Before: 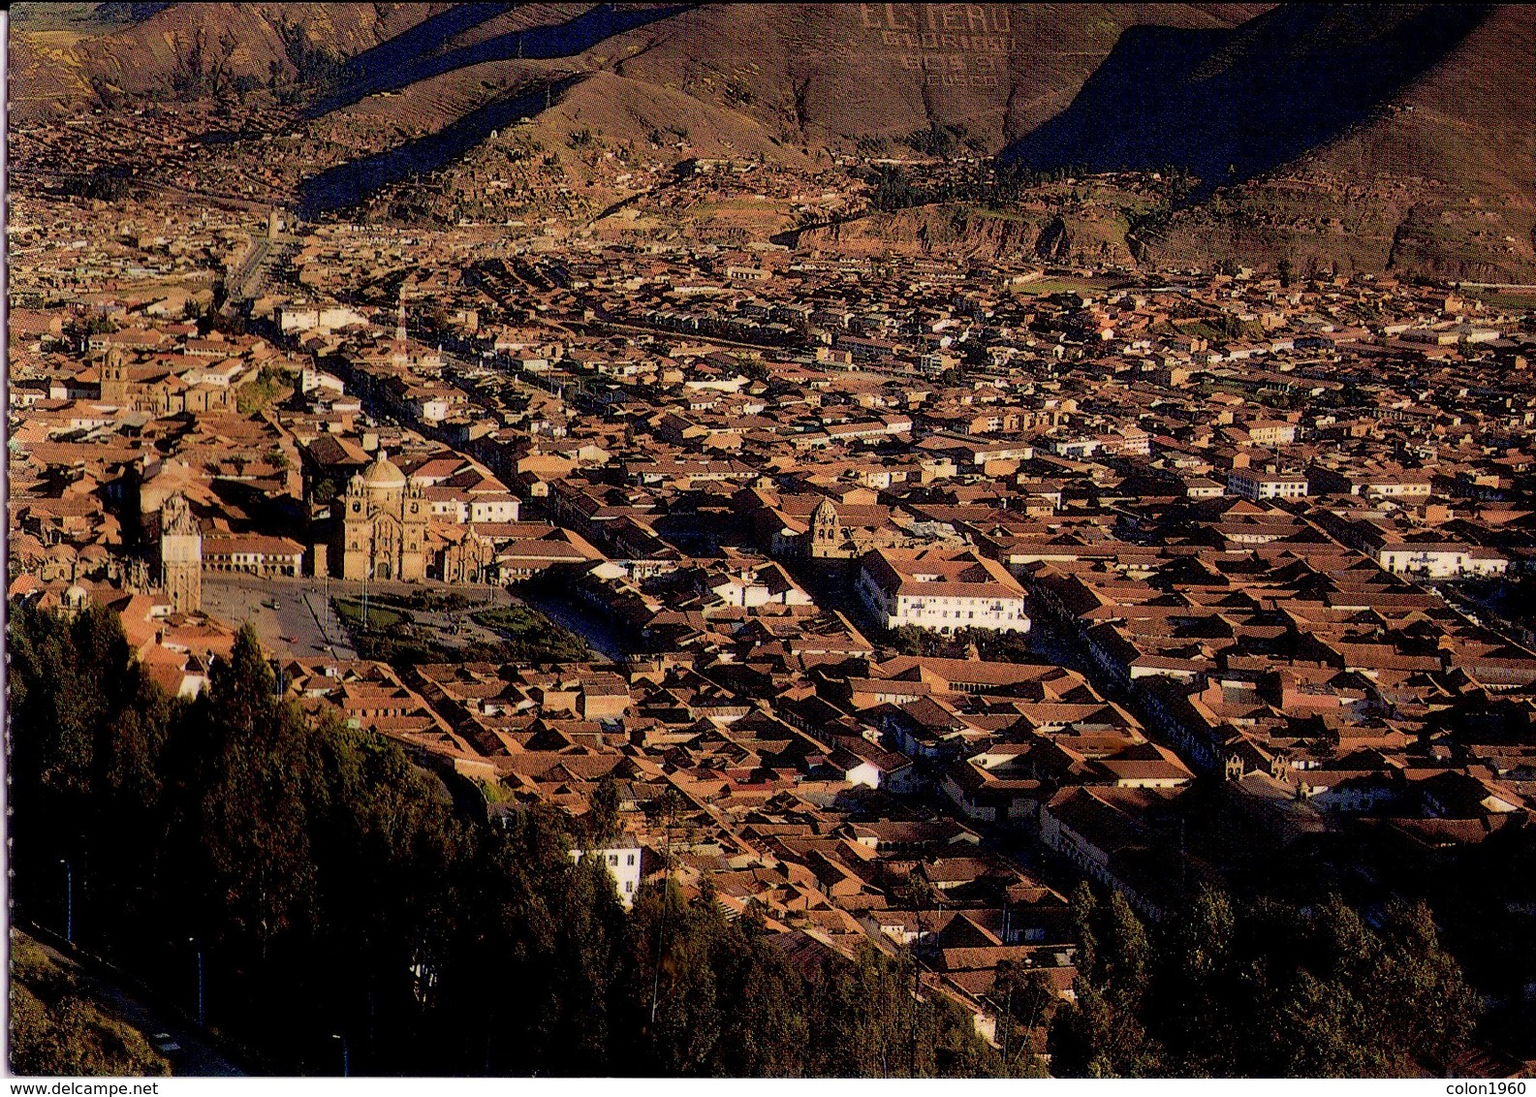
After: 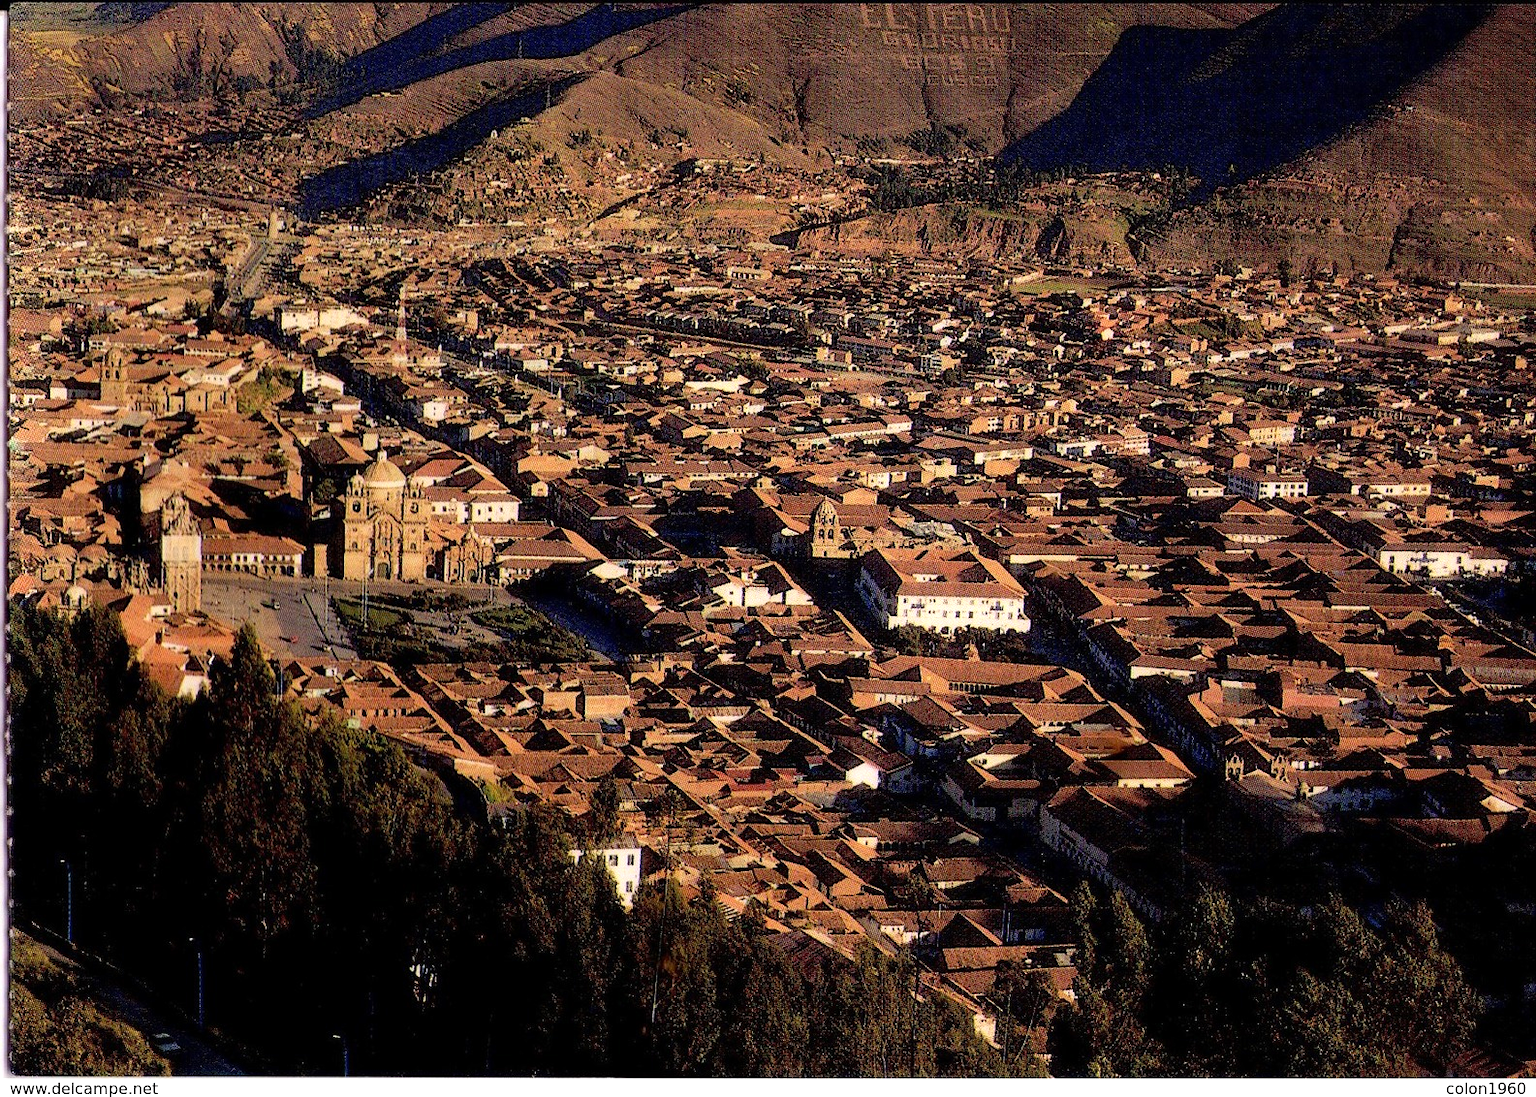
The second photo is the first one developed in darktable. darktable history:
tone equalizer: on, module defaults
exposure: exposure 0.377 EV, compensate exposure bias true, compensate highlight preservation false
